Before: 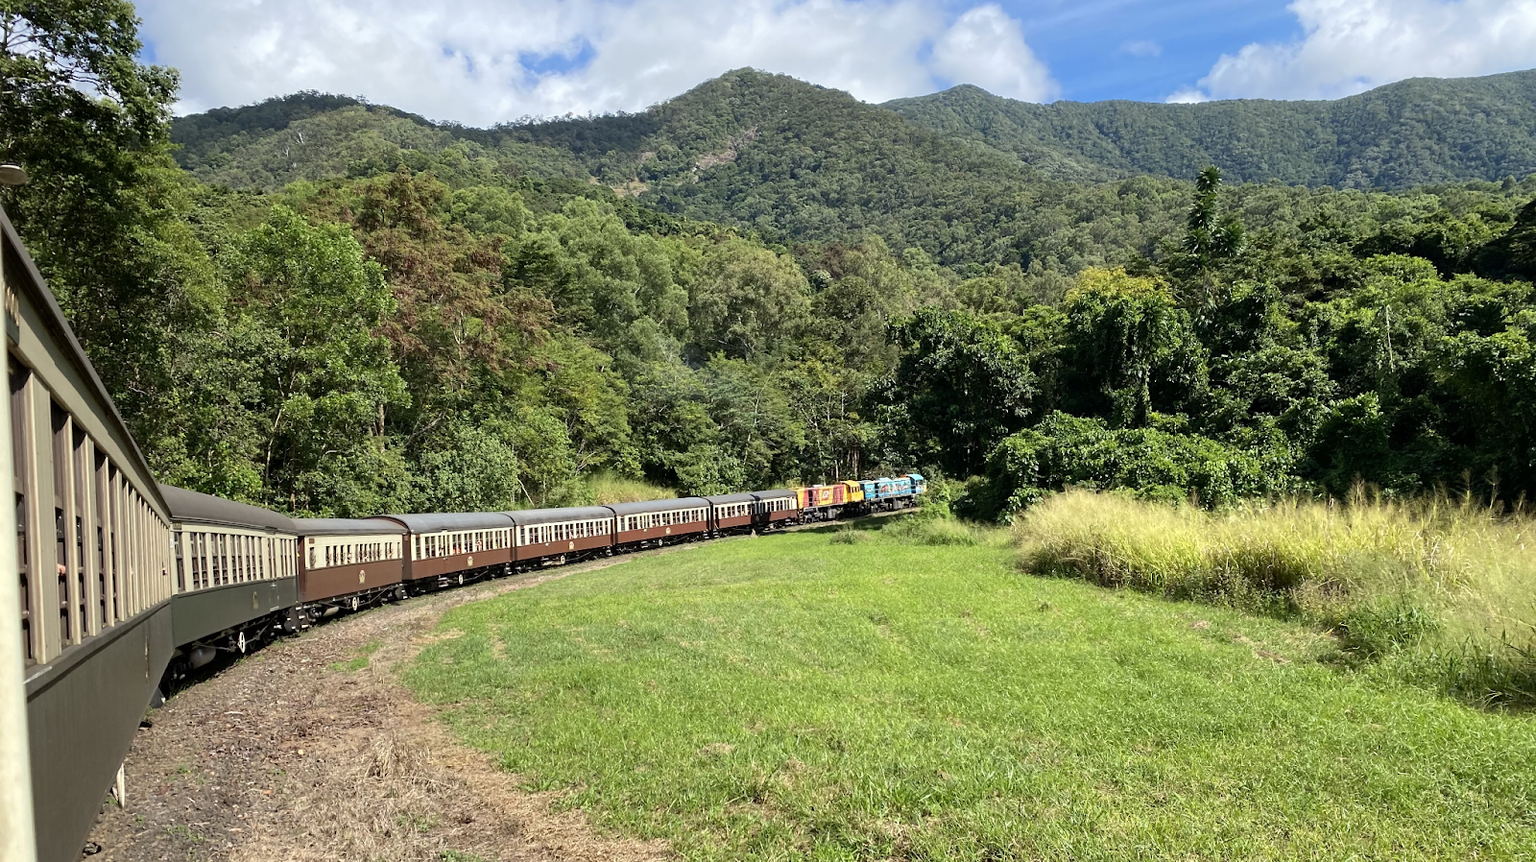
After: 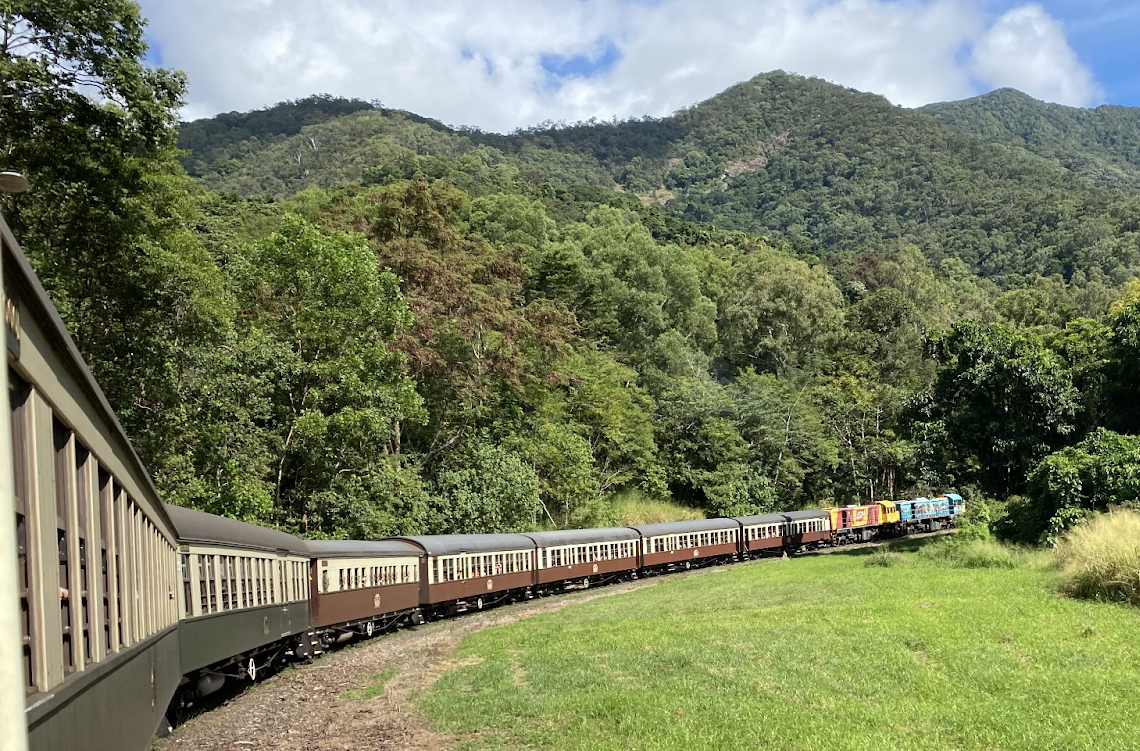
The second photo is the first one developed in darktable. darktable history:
crop: right 28.705%, bottom 16.348%
